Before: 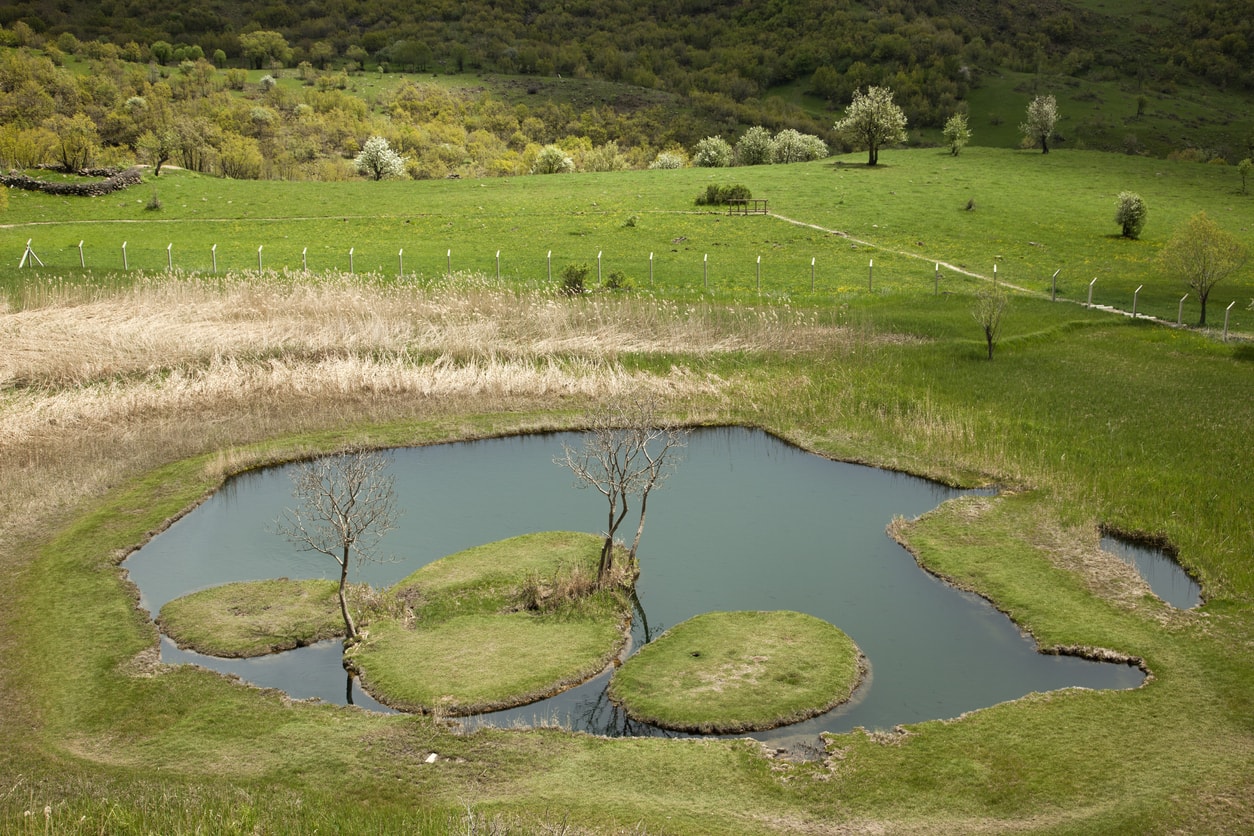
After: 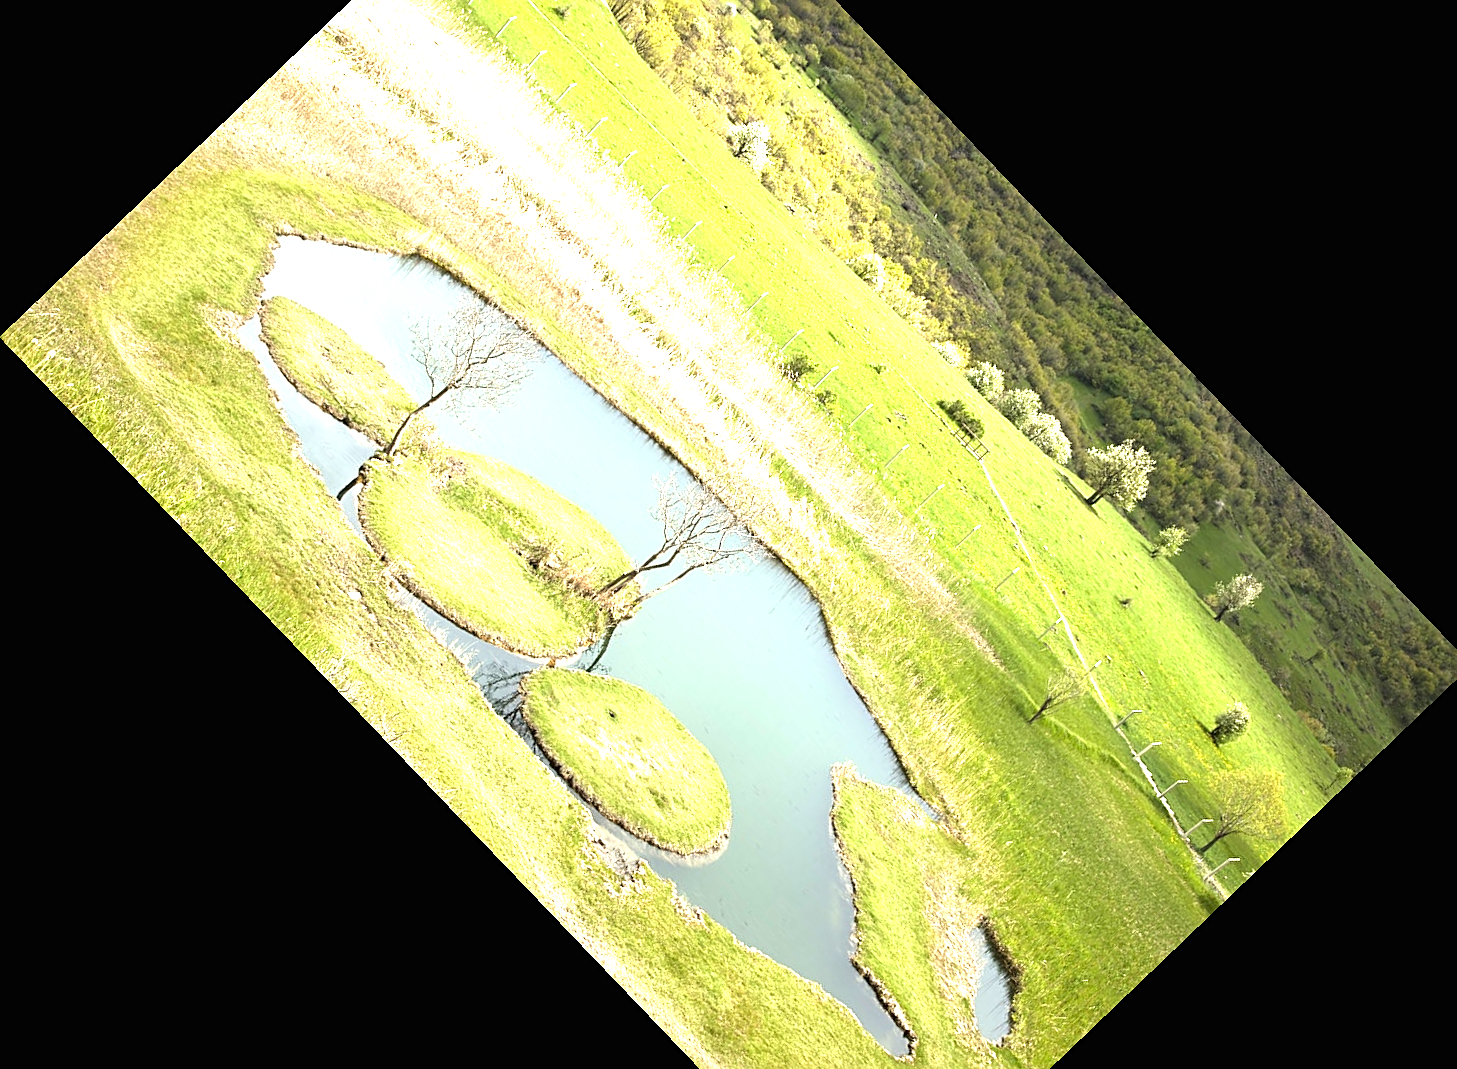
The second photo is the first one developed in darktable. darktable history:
crop and rotate: angle -46.26°, top 16.234%, right 0.912%, bottom 11.704%
exposure: black level correction 0, exposure 2 EV, compensate highlight preservation false
sharpen: on, module defaults
